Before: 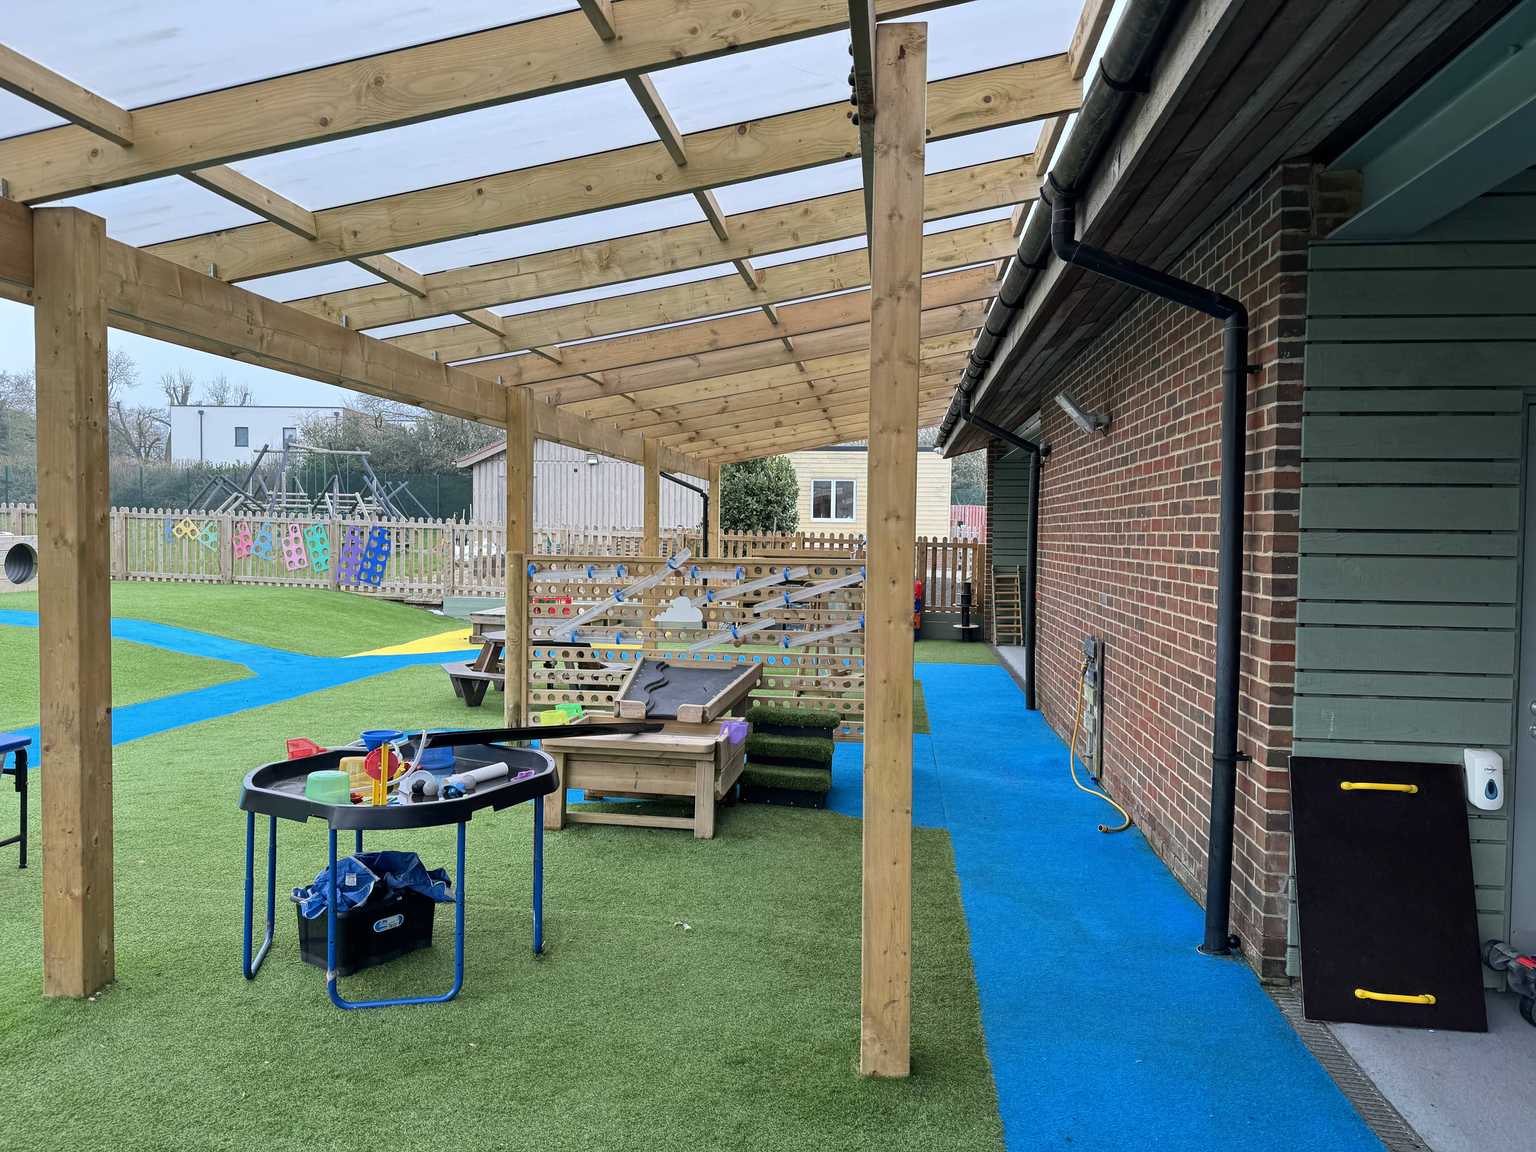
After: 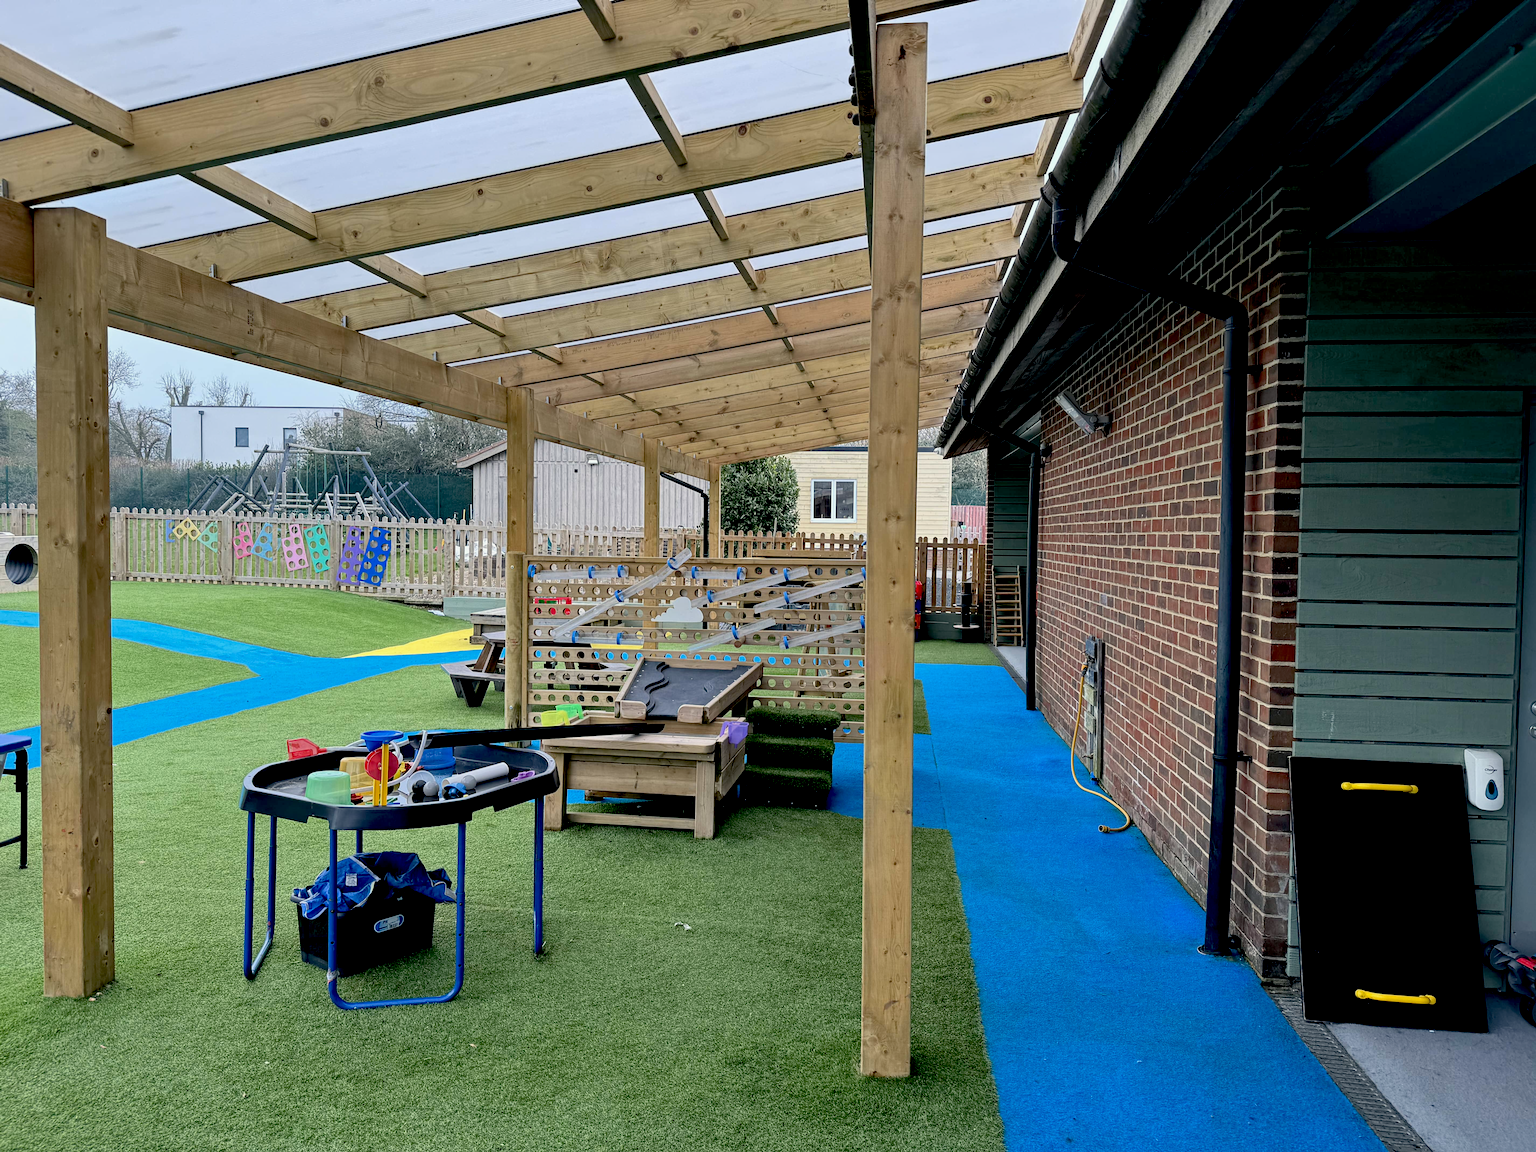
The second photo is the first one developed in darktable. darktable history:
color correction: highlights a* 0.291, highlights b* 2.73, shadows a* -0.917, shadows b* -4.06
exposure: black level correction 0.028, exposure -0.081 EV, compensate exposure bias true, compensate highlight preservation false
